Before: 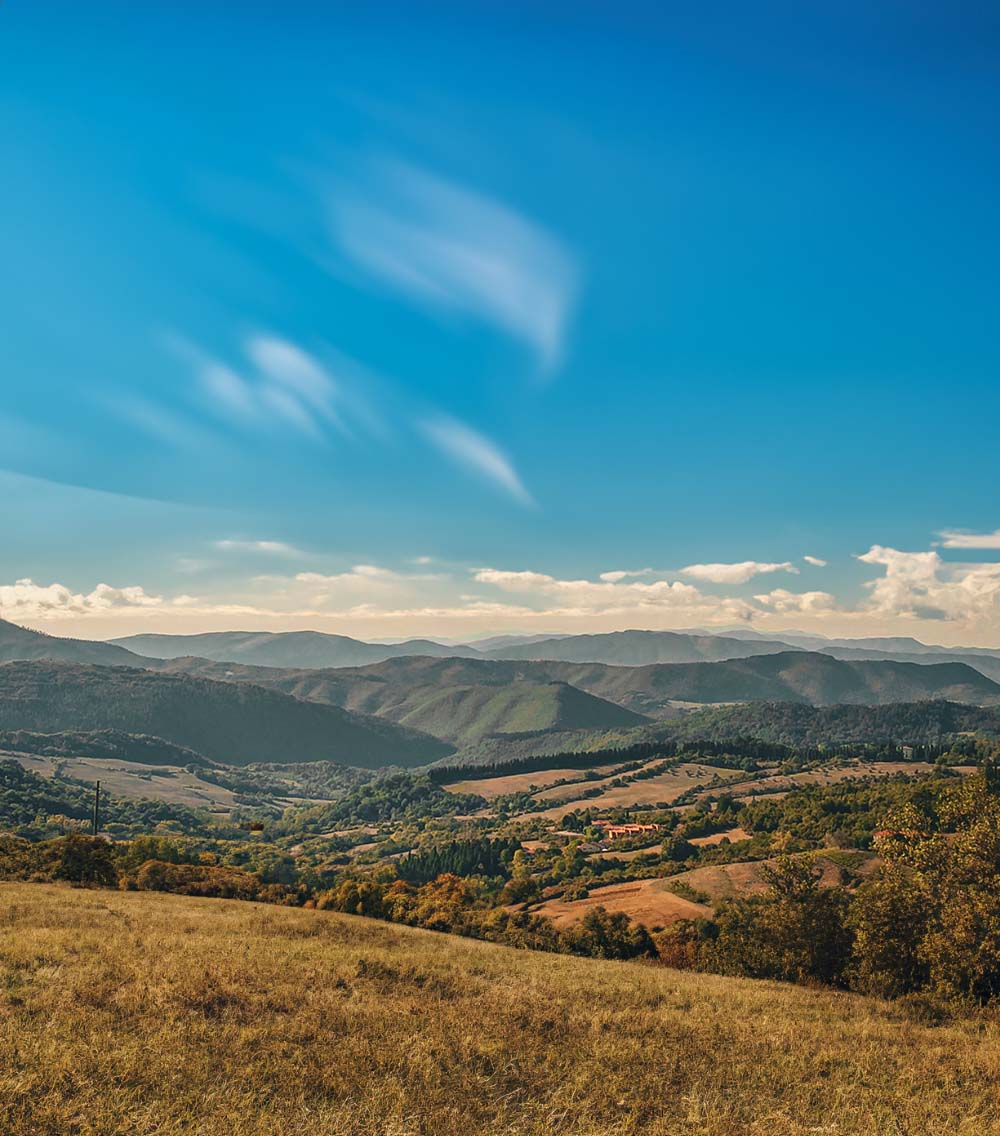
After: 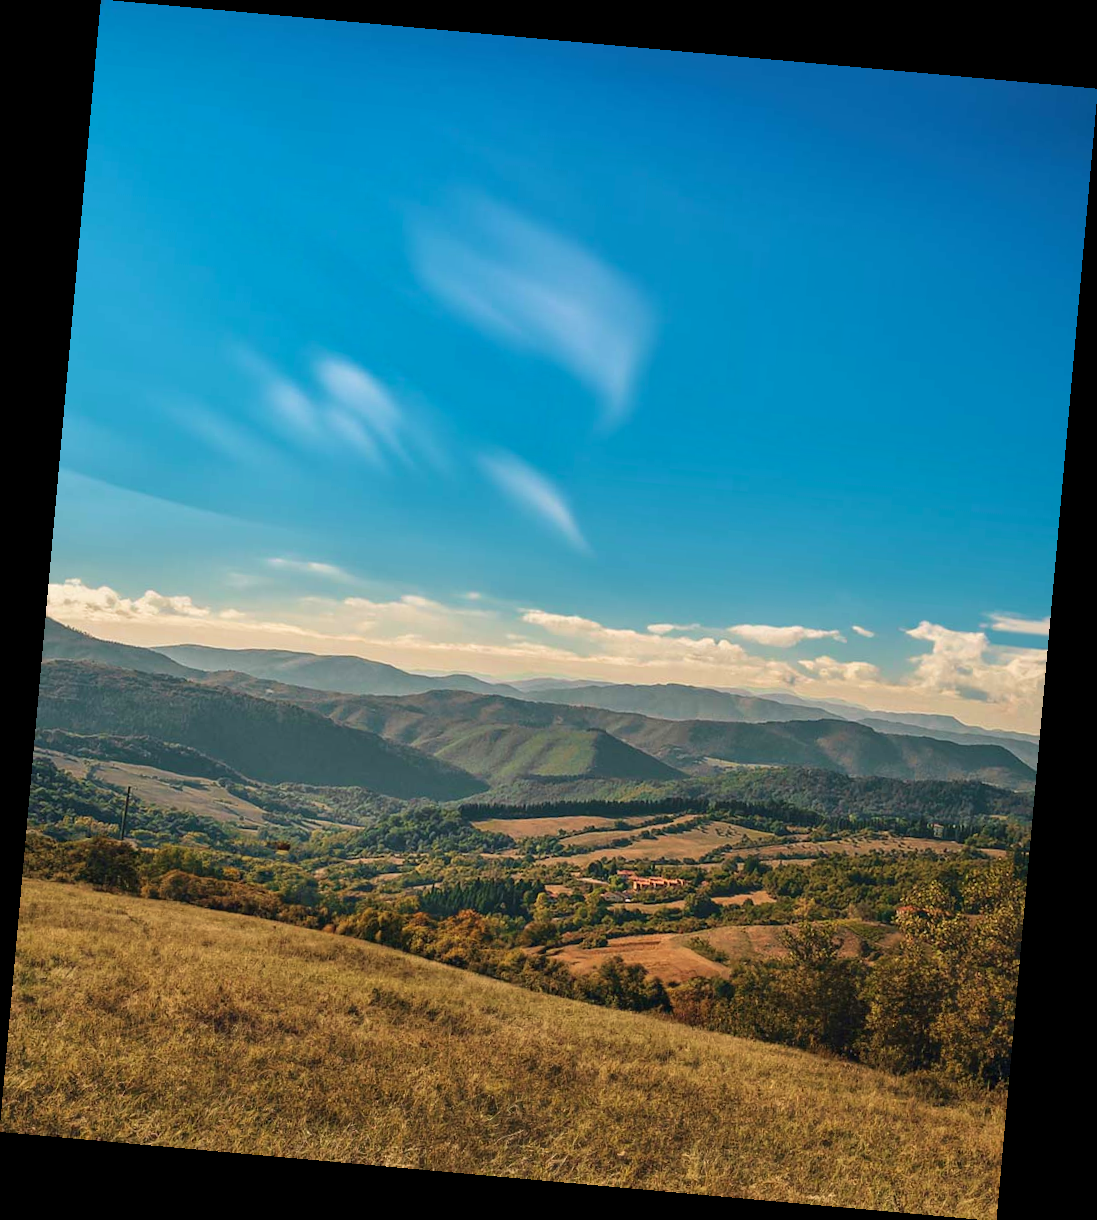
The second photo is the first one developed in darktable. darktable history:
rotate and perspective: rotation 5.12°, automatic cropping off
velvia: on, module defaults
